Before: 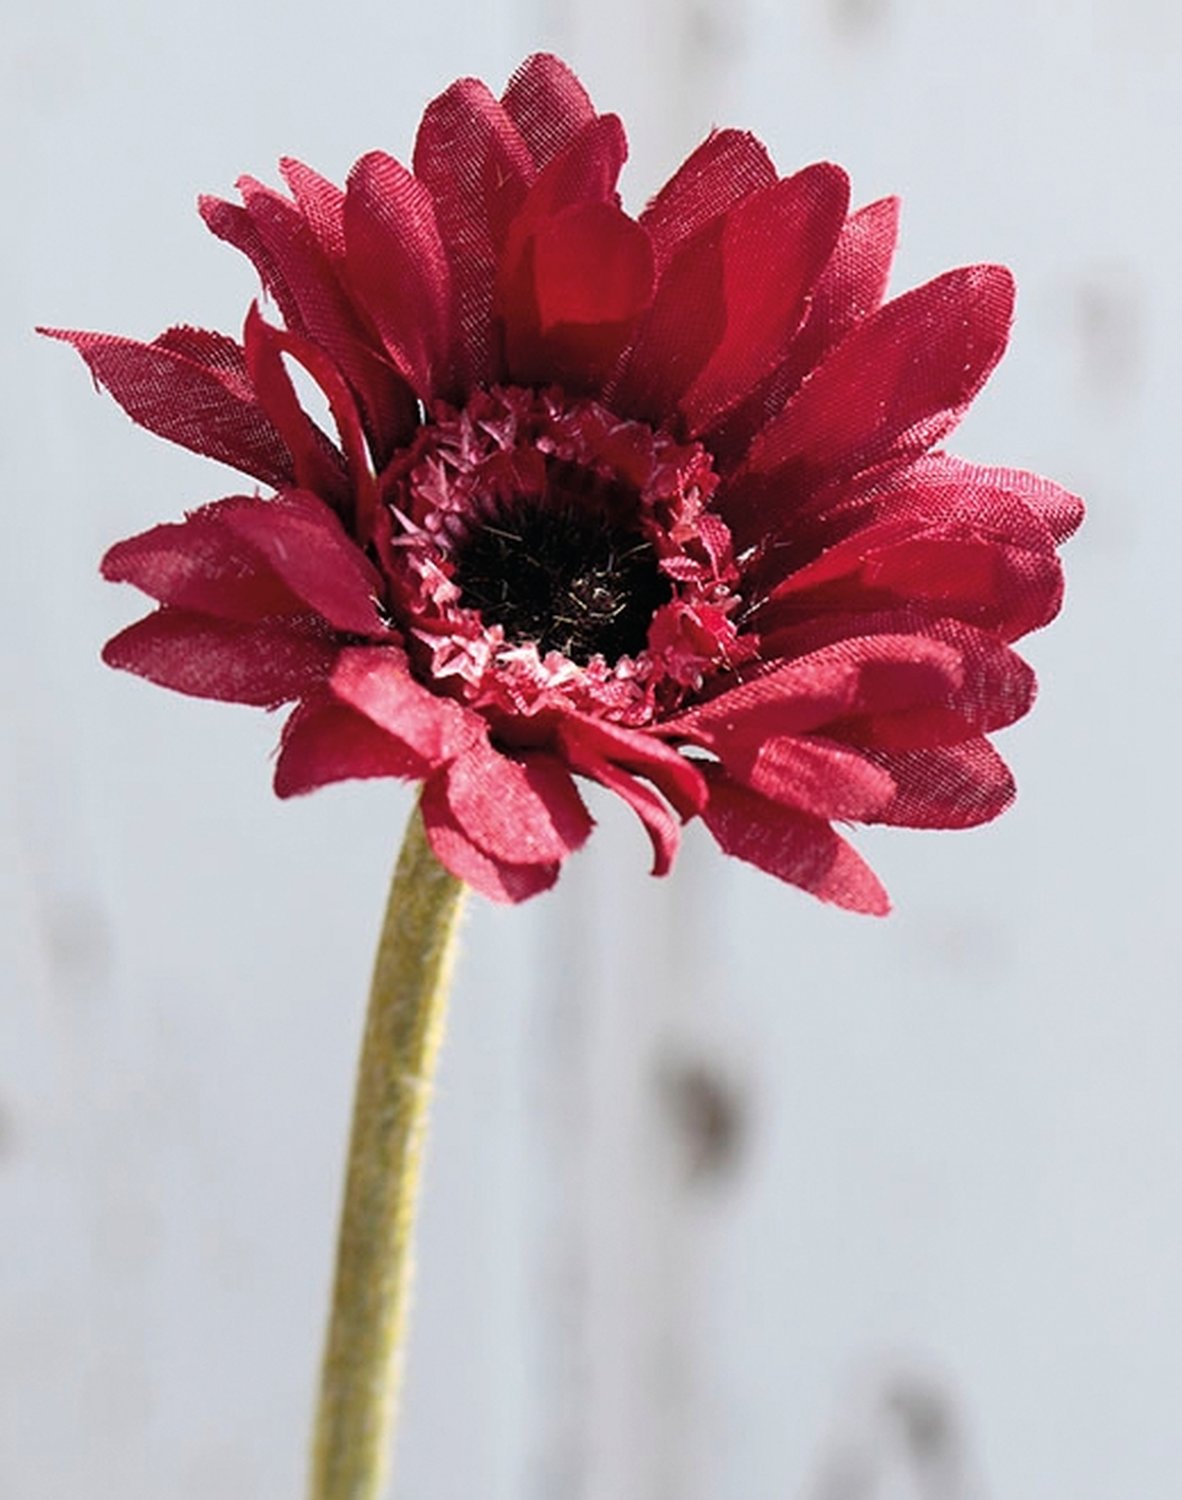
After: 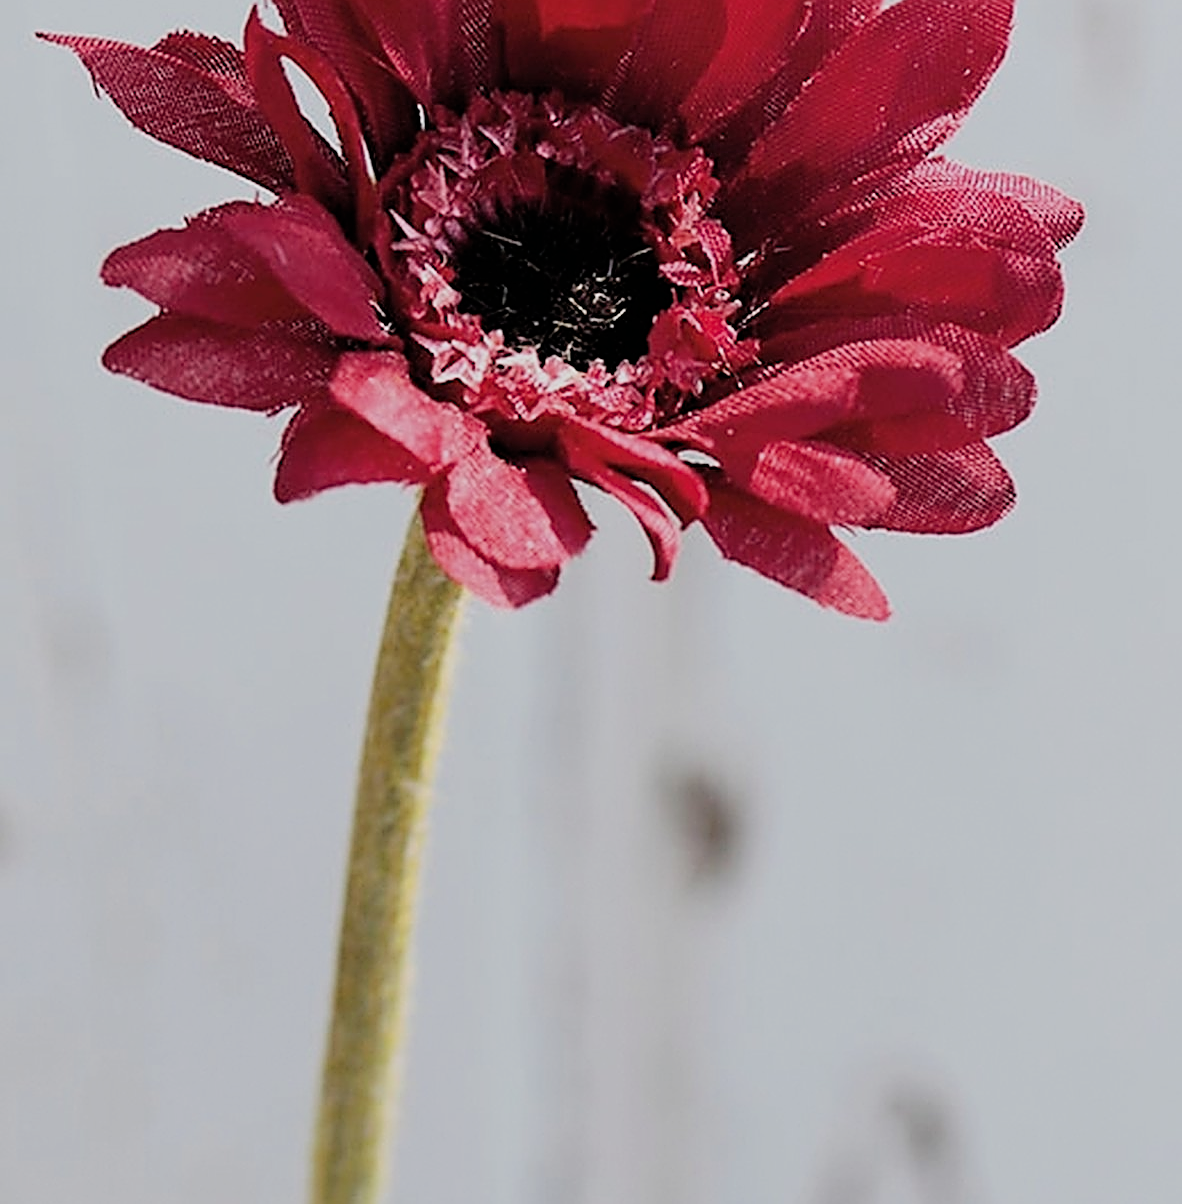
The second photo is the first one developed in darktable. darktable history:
sharpen: radius 1.726, amount 1.288
crop and rotate: top 19.689%
filmic rgb: black relative exposure -7.65 EV, white relative exposure 4.56 EV, hardness 3.61
